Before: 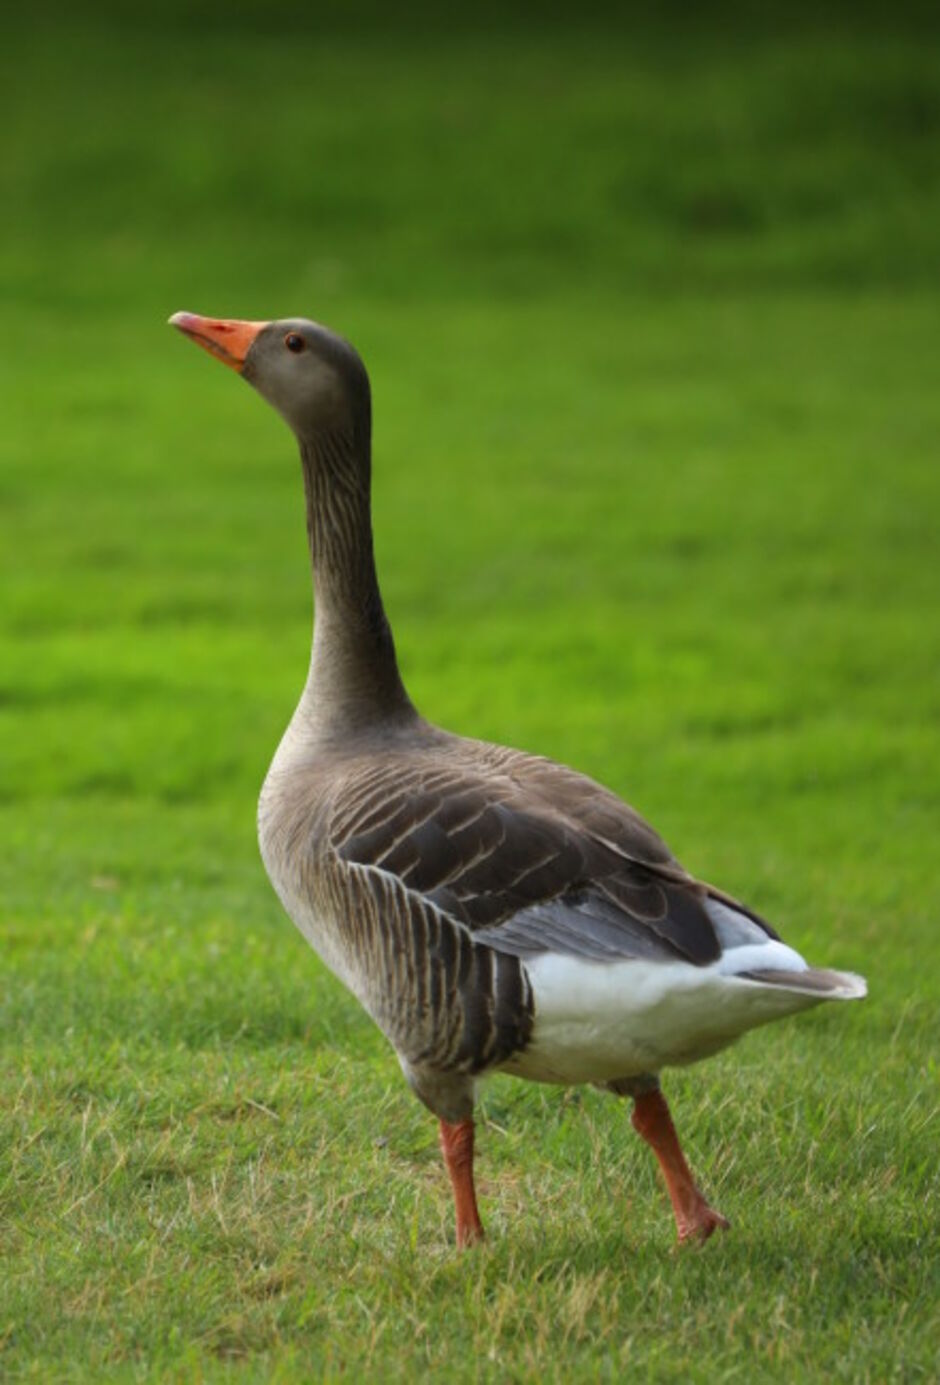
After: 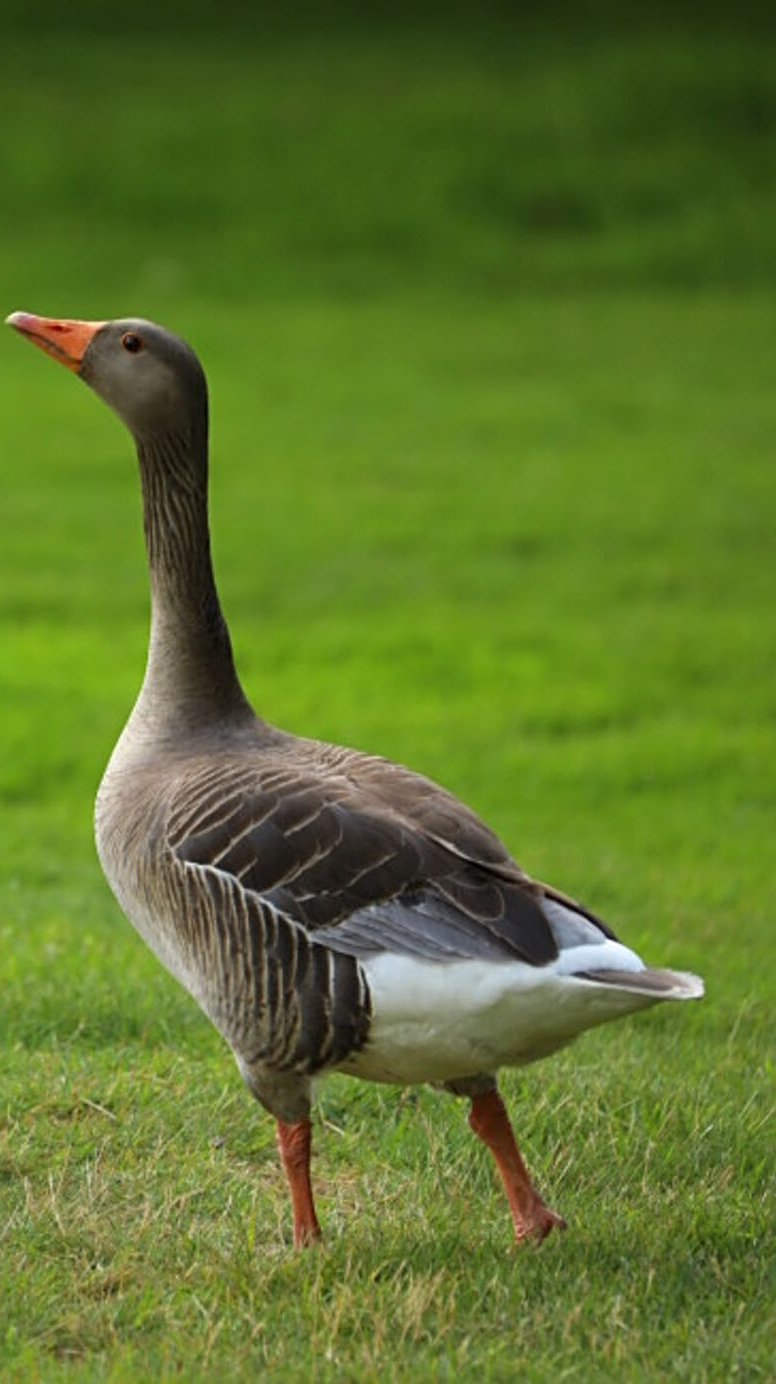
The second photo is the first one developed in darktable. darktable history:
sharpen: radius 3.099
crop: left 17.423%, bottom 0.029%
